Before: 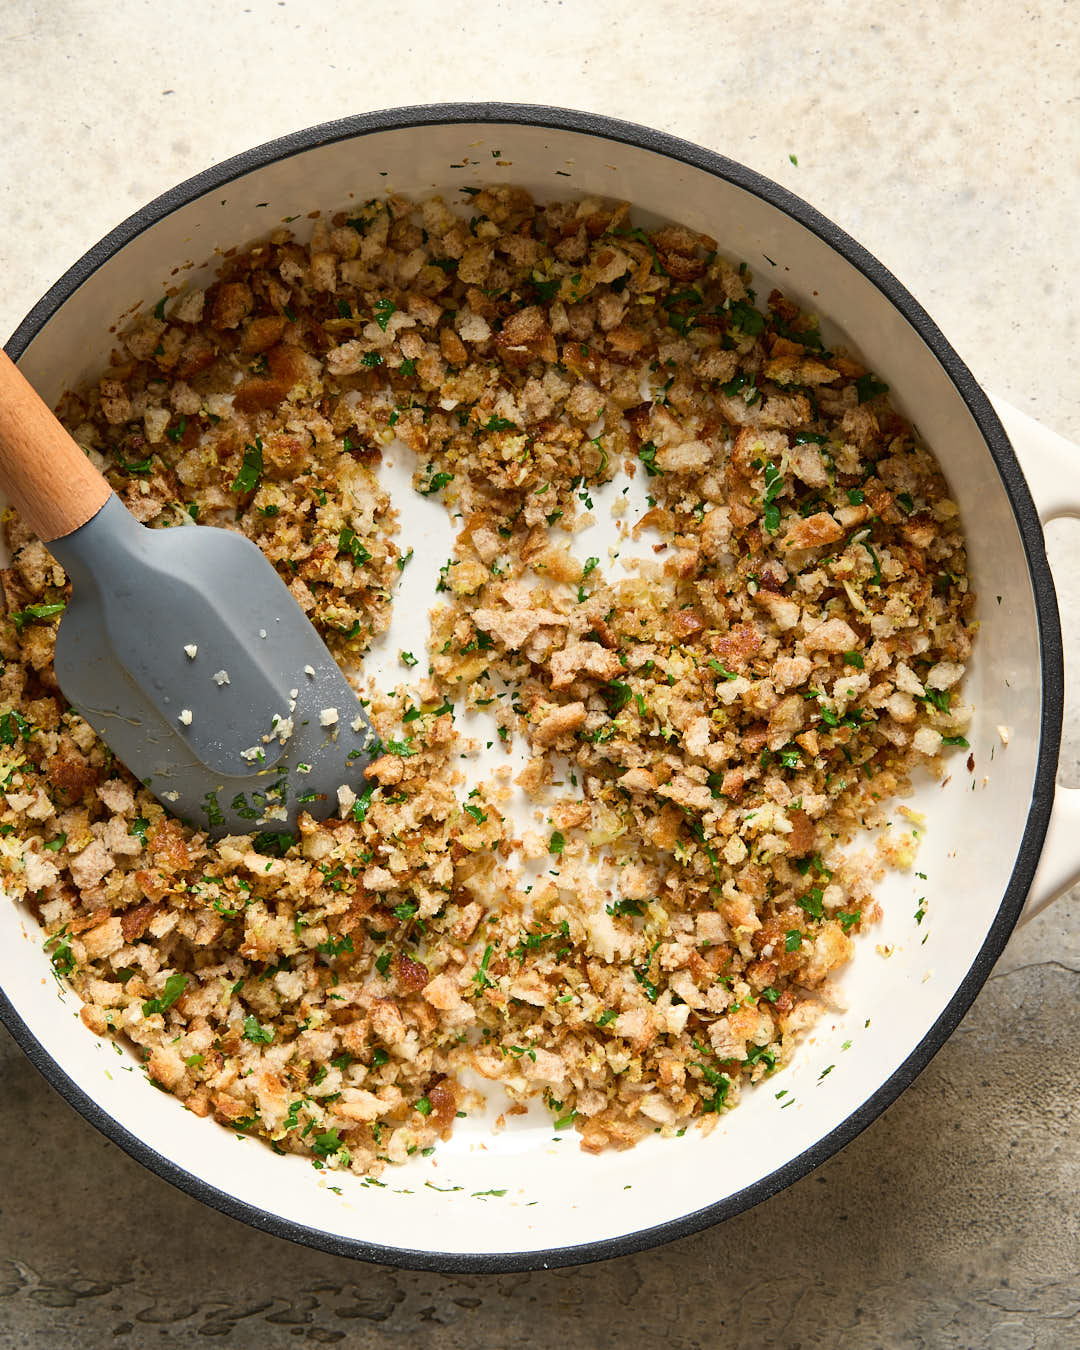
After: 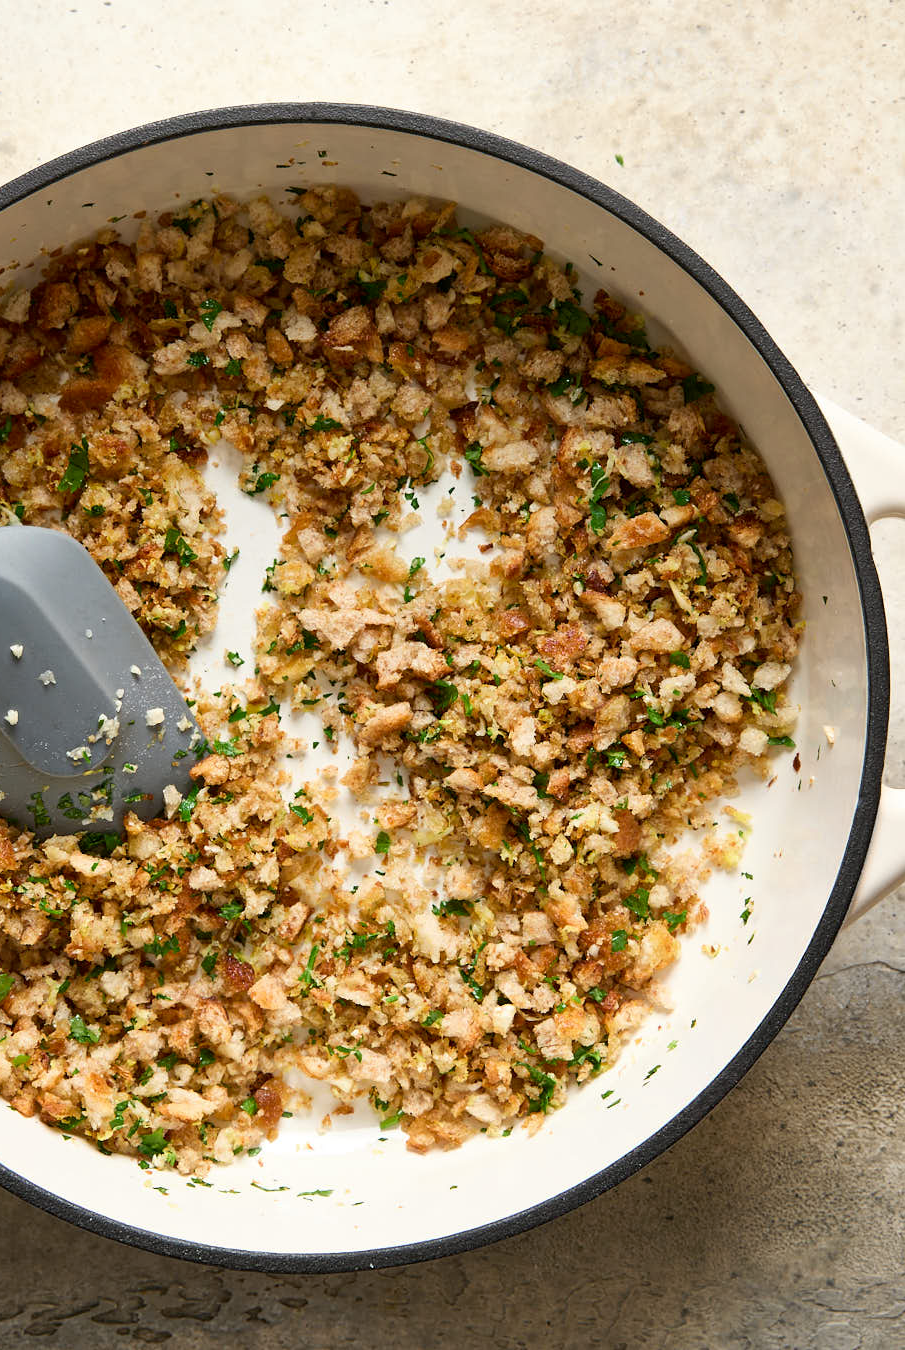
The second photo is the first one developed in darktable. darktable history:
crop: left 16.145%
exposure: black level correction 0.002, compensate highlight preservation false
